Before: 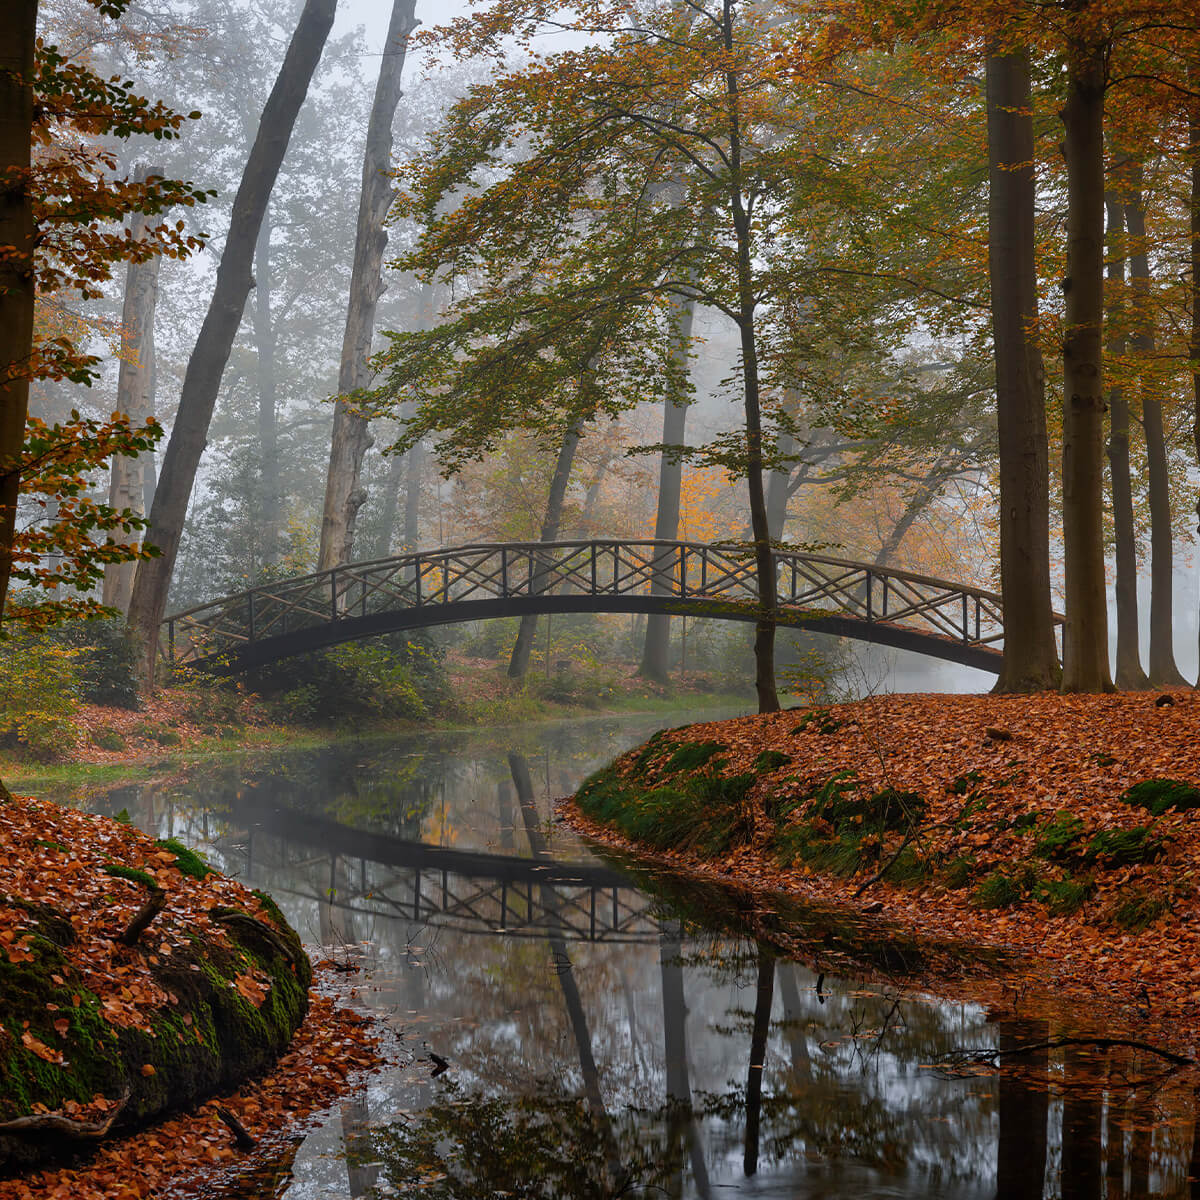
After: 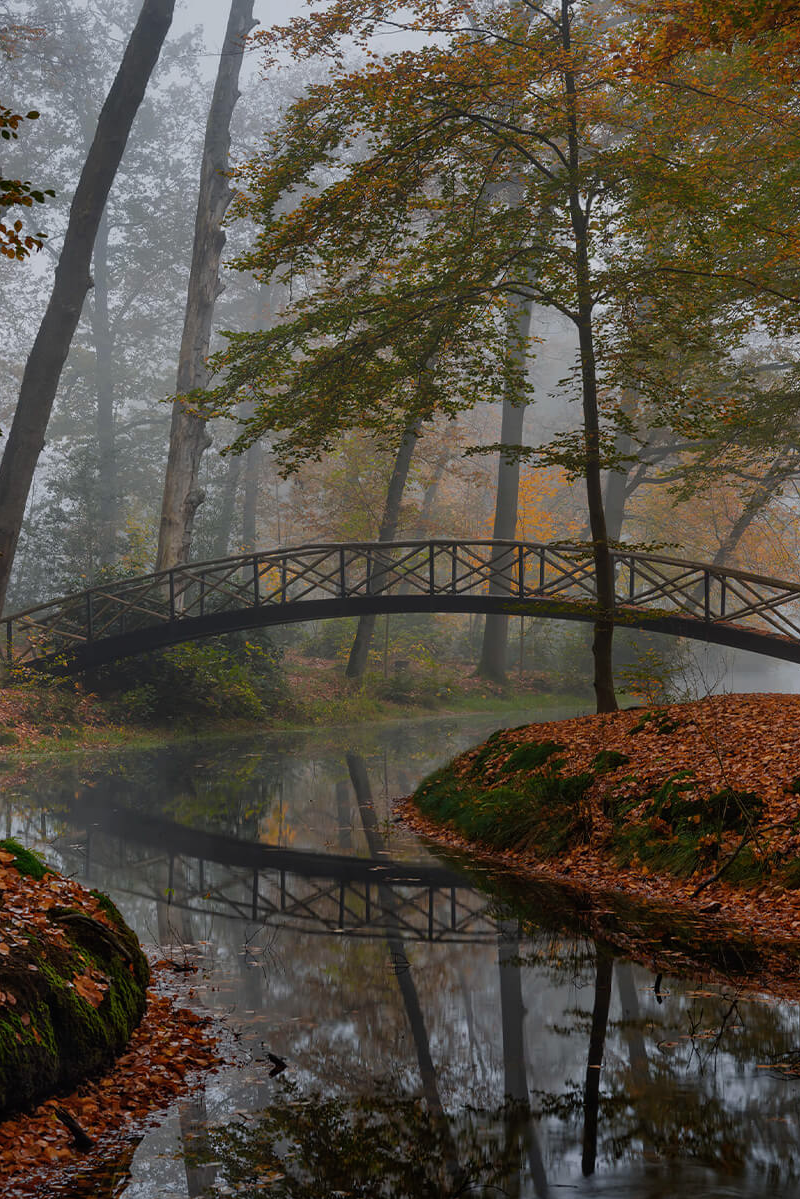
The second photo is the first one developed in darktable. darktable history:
exposure: exposure -0.582 EV, compensate highlight preservation false
tone equalizer: on, module defaults
crop and rotate: left 13.537%, right 19.796%
